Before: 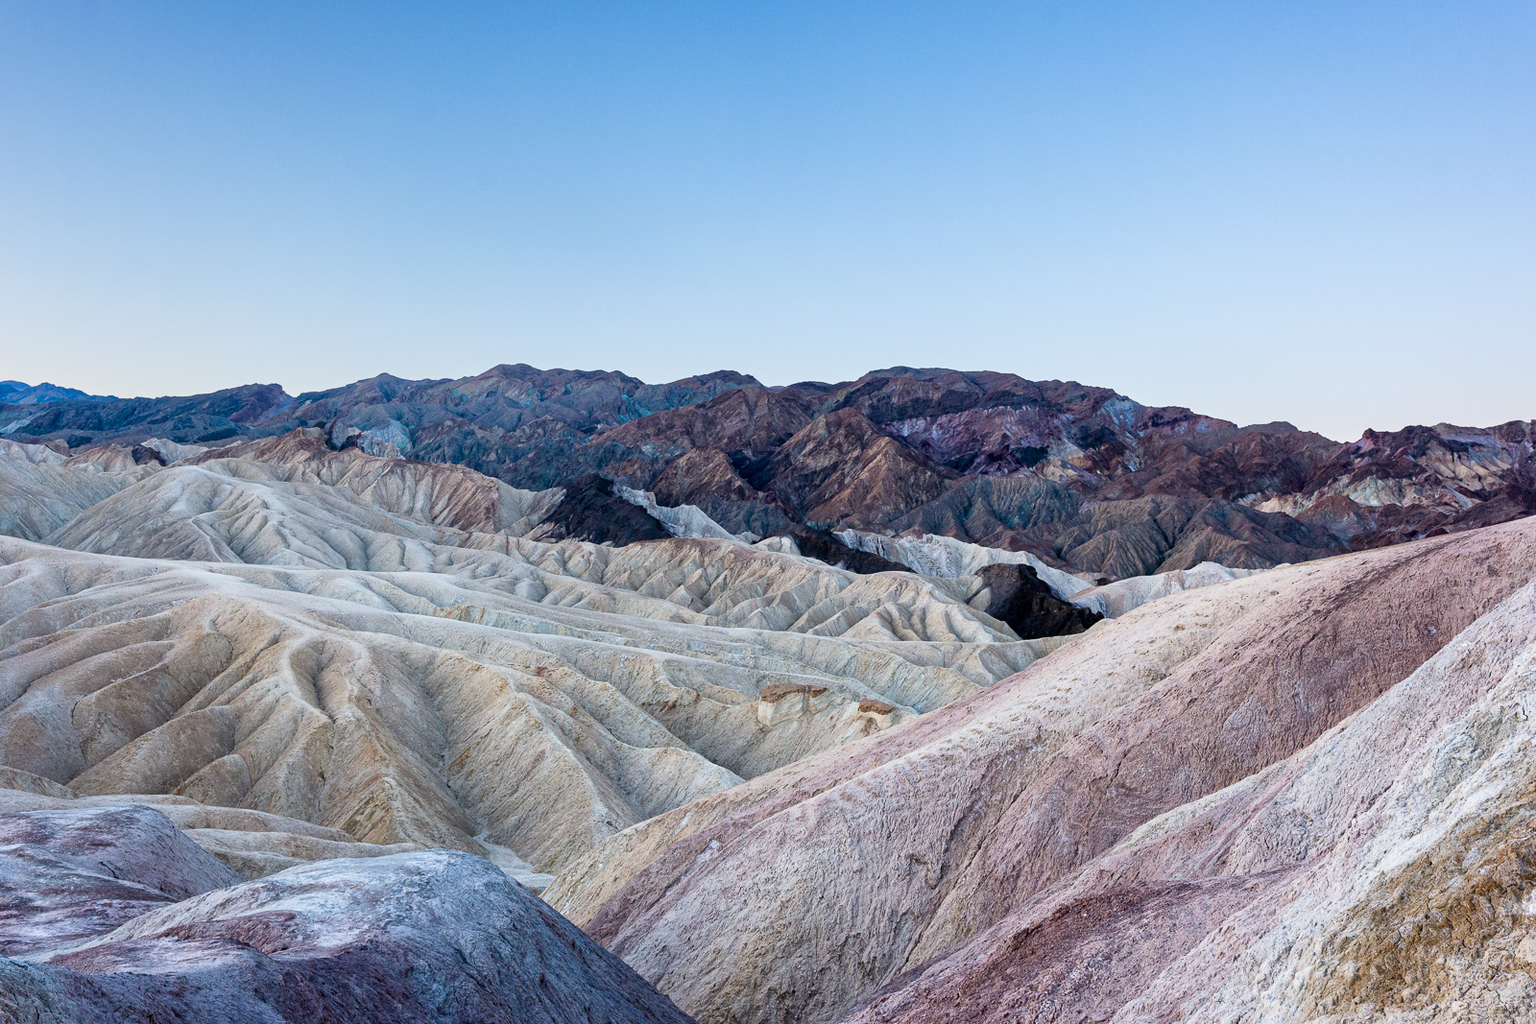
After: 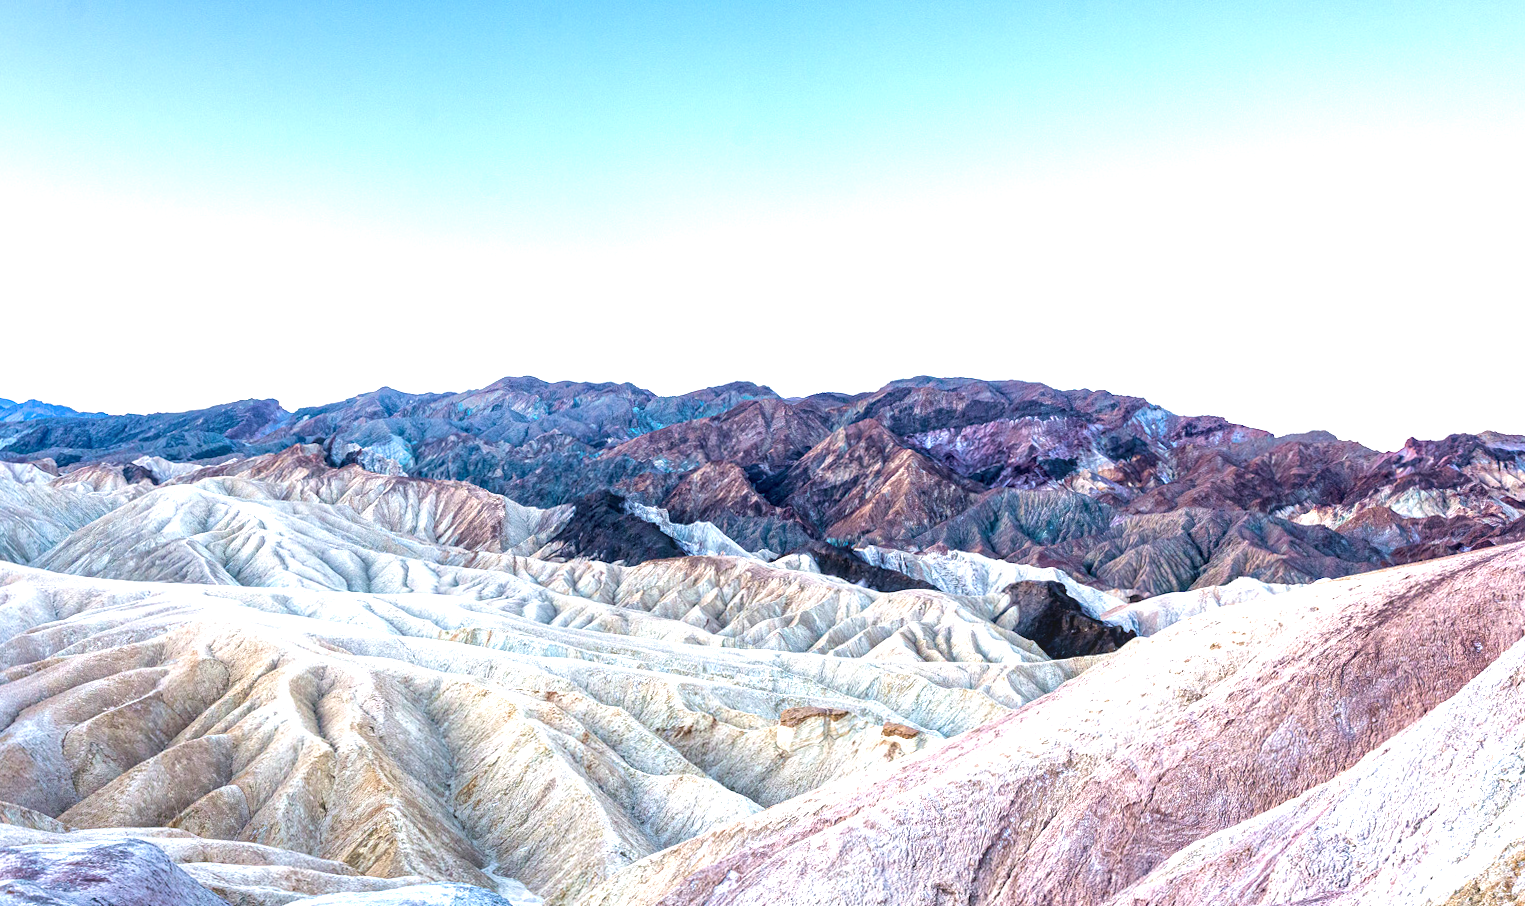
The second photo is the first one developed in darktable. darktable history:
crop and rotate: angle 0.411°, left 0.411%, right 3.2%, bottom 14.129%
velvia: strength 26.62%
exposure: black level correction 0, exposure 1.105 EV, compensate highlight preservation false
local contrast: on, module defaults
